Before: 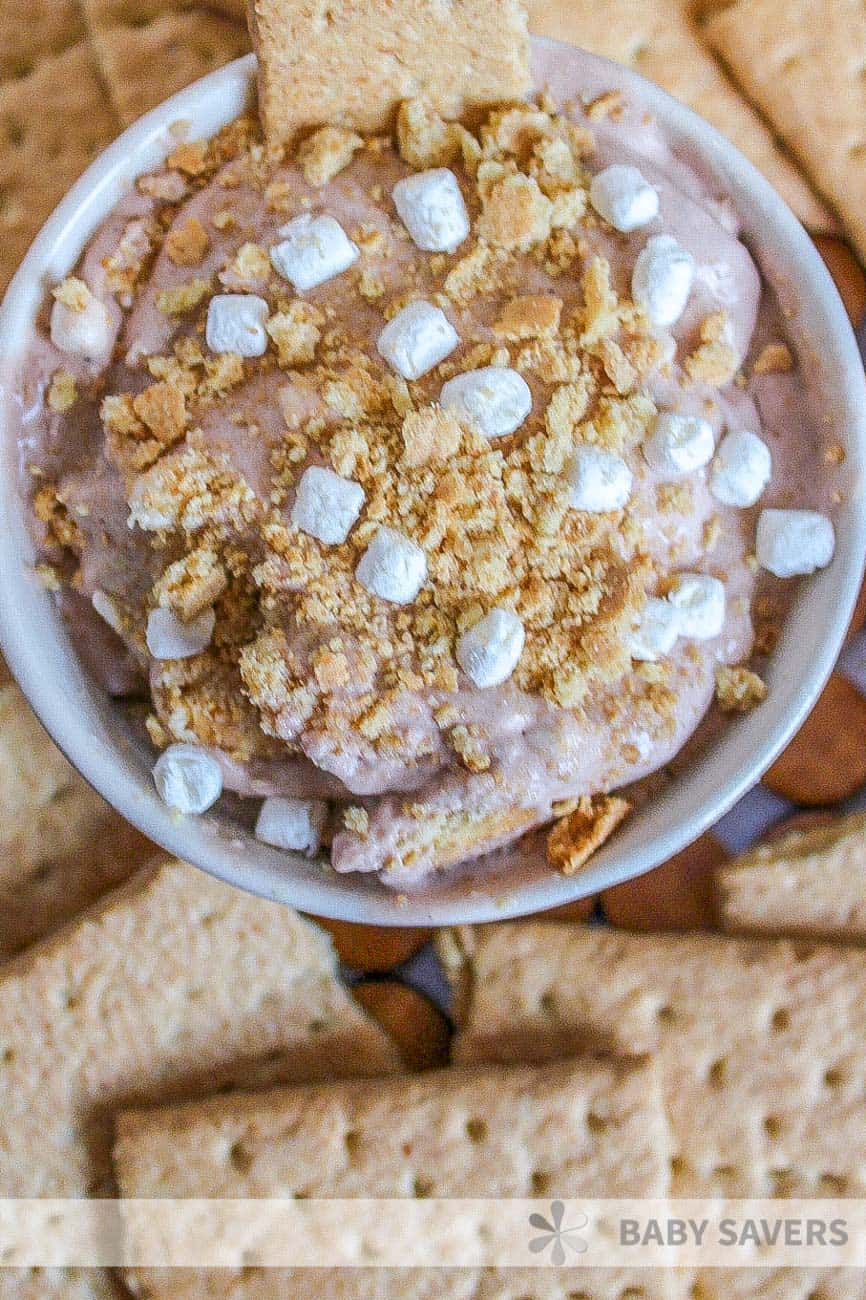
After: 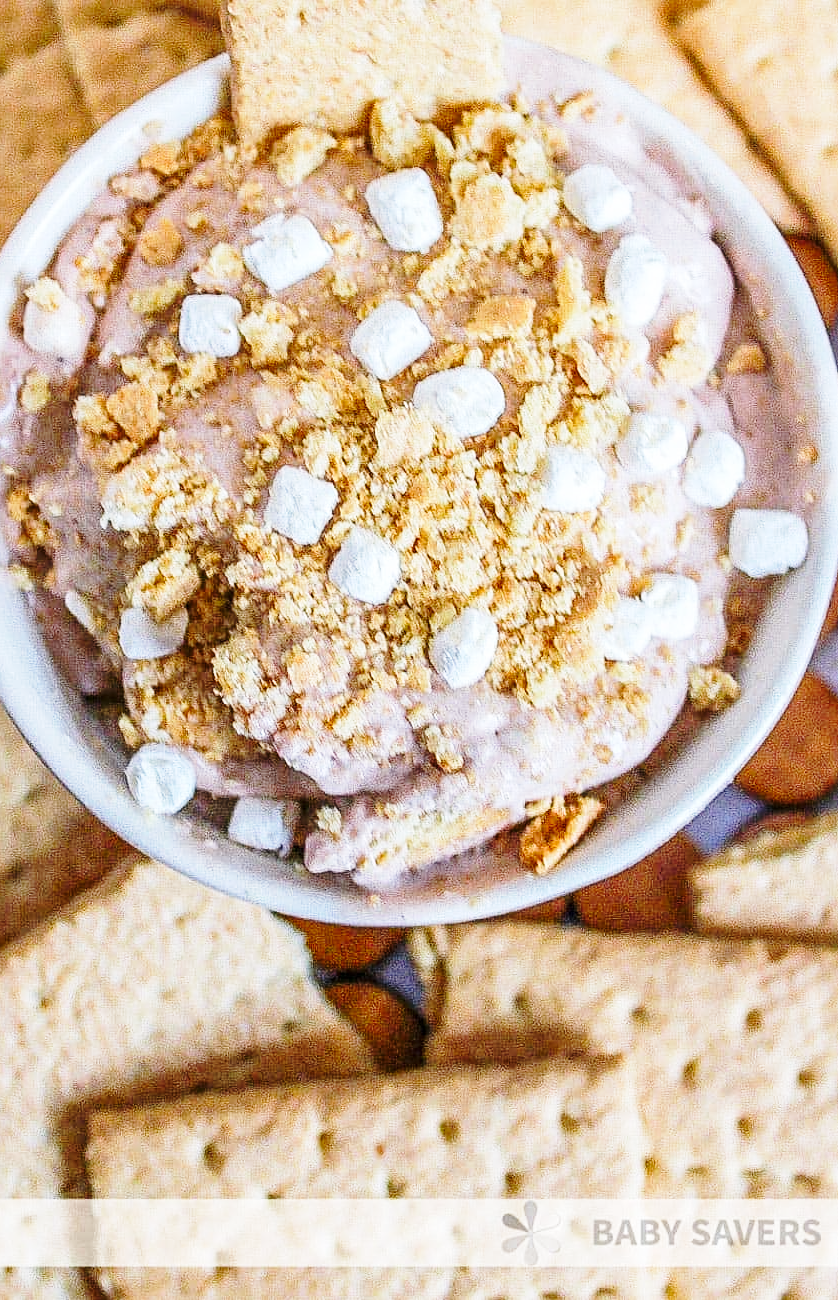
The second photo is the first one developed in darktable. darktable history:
crop and rotate: left 3.203%
sharpen: radius 2.483, amount 0.321
base curve: curves: ch0 [(0, 0) (0.028, 0.03) (0.121, 0.232) (0.46, 0.748) (0.859, 0.968) (1, 1)], preserve colors none
